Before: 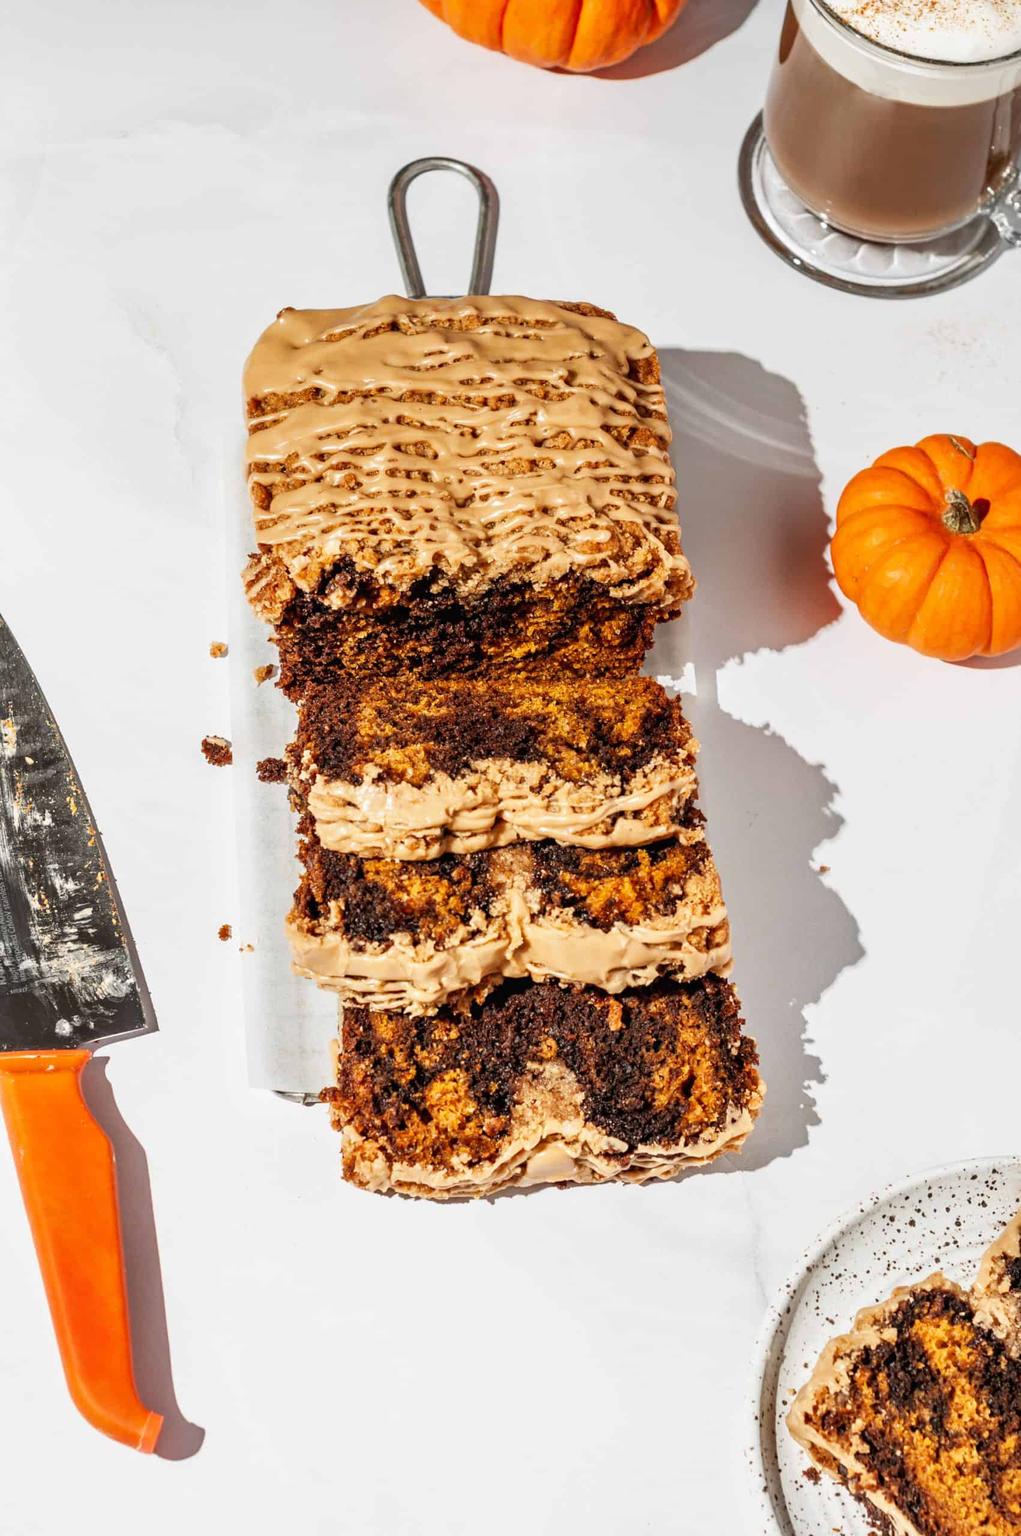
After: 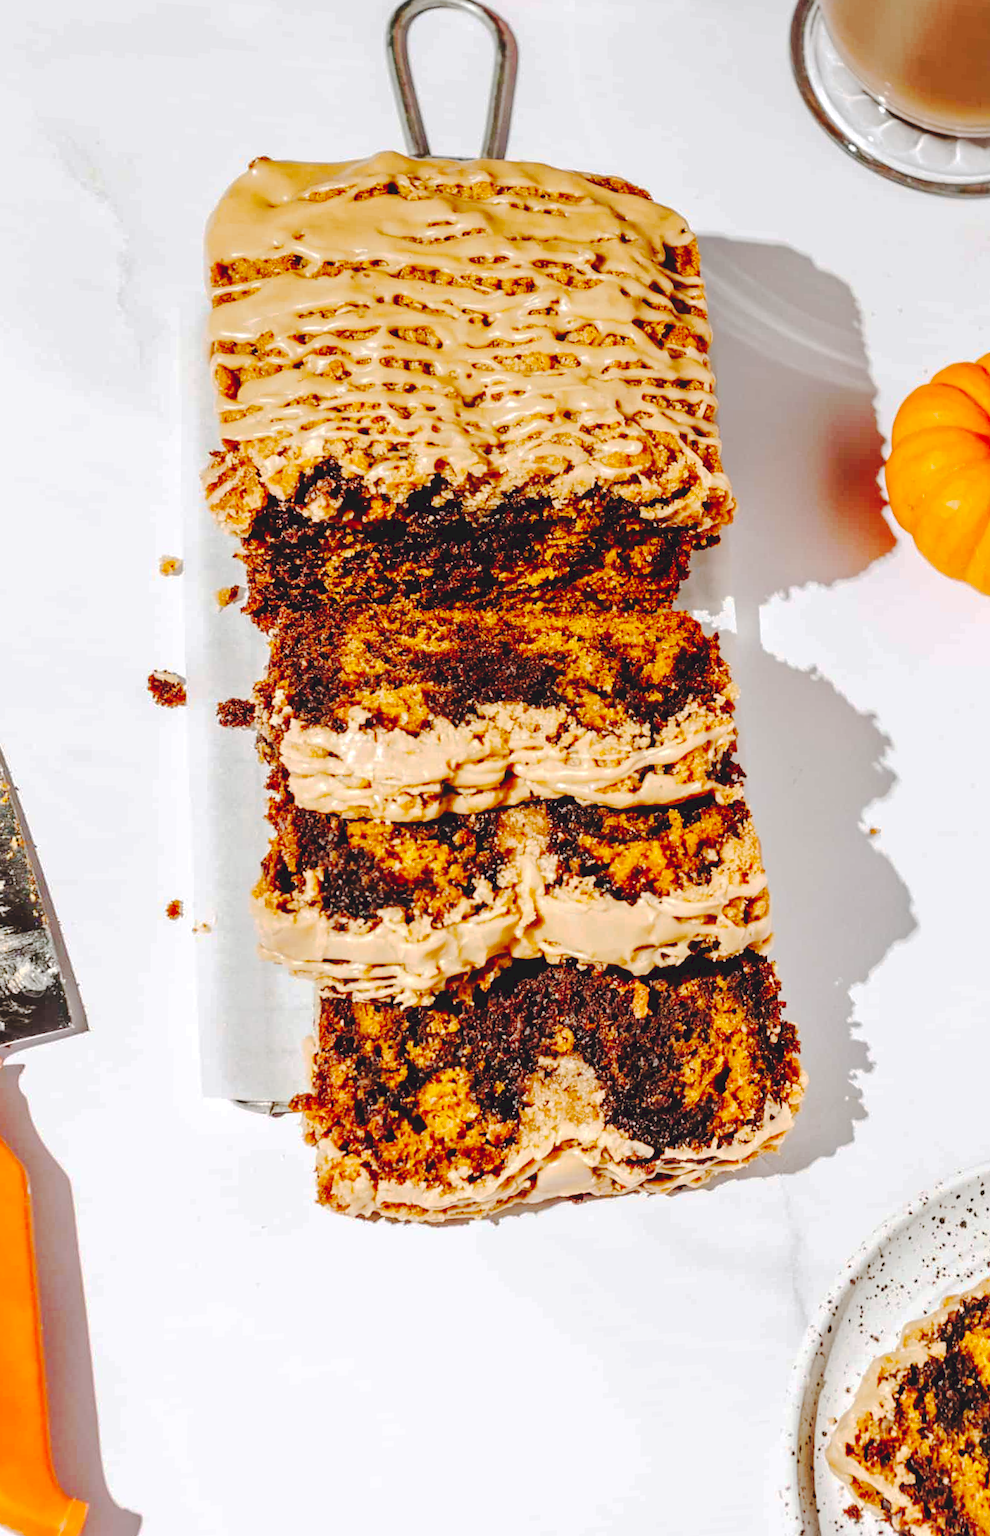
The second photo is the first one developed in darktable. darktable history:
color balance: lift [1, 1, 0.999, 1.001], gamma [1, 1.003, 1.005, 0.995], gain [1, 0.992, 0.988, 1.012], contrast 5%, output saturation 110%
crop: left 9.807%, top 6.259%, right 7.334%, bottom 2.177%
rotate and perspective: rotation 0.679°, lens shift (horizontal) 0.136, crop left 0.009, crop right 0.991, crop top 0.078, crop bottom 0.95
tone curve: curves: ch0 [(0, 0) (0.003, 0.089) (0.011, 0.089) (0.025, 0.088) (0.044, 0.089) (0.069, 0.094) (0.1, 0.108) (0.136, 0.119) (0.177, 0.147) (0.224, 0.204) (0.277, 0.28) (0.335, 0.389) (0.399, 0.486) (0.468, 0.588) (0.543, 0.647) (0.623, 0.705) (0.709, 0.759) (0.801, 0.815) (0.898, 0.873) (1, 1)], preserve colors none
